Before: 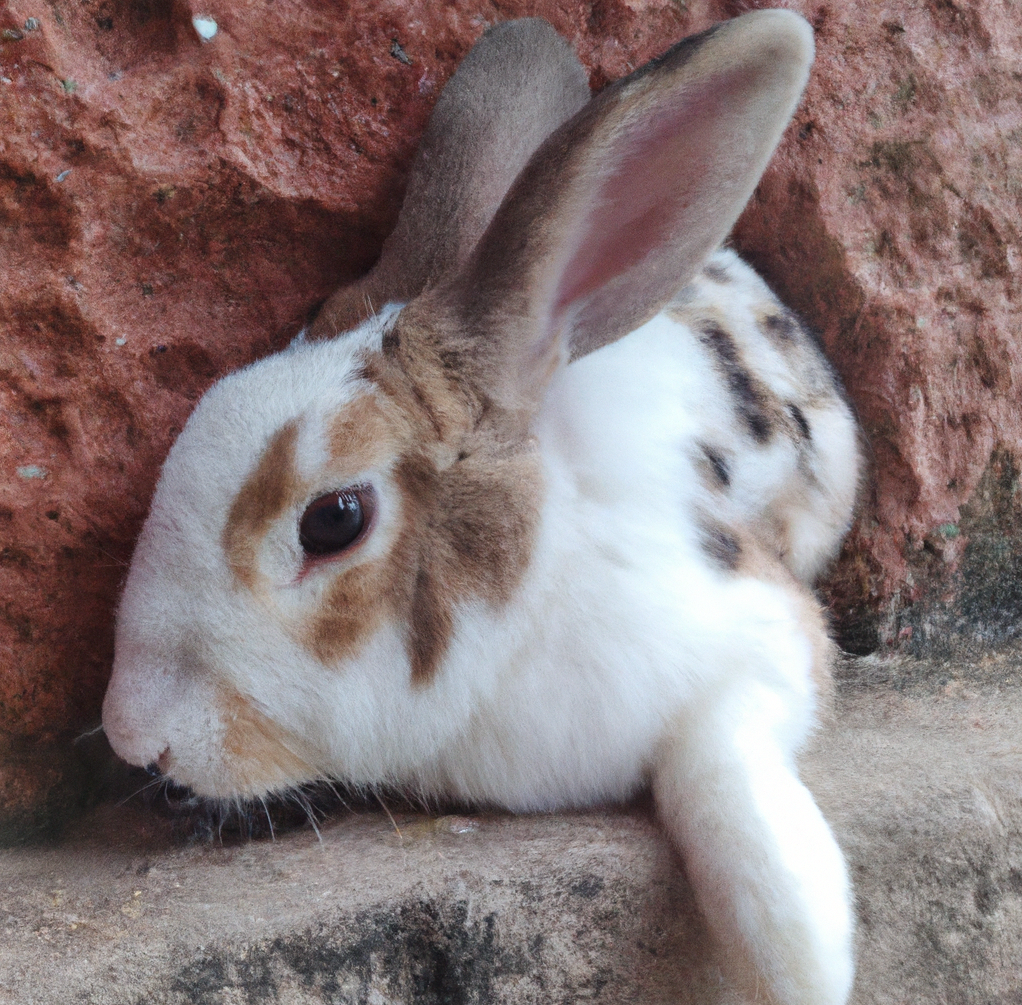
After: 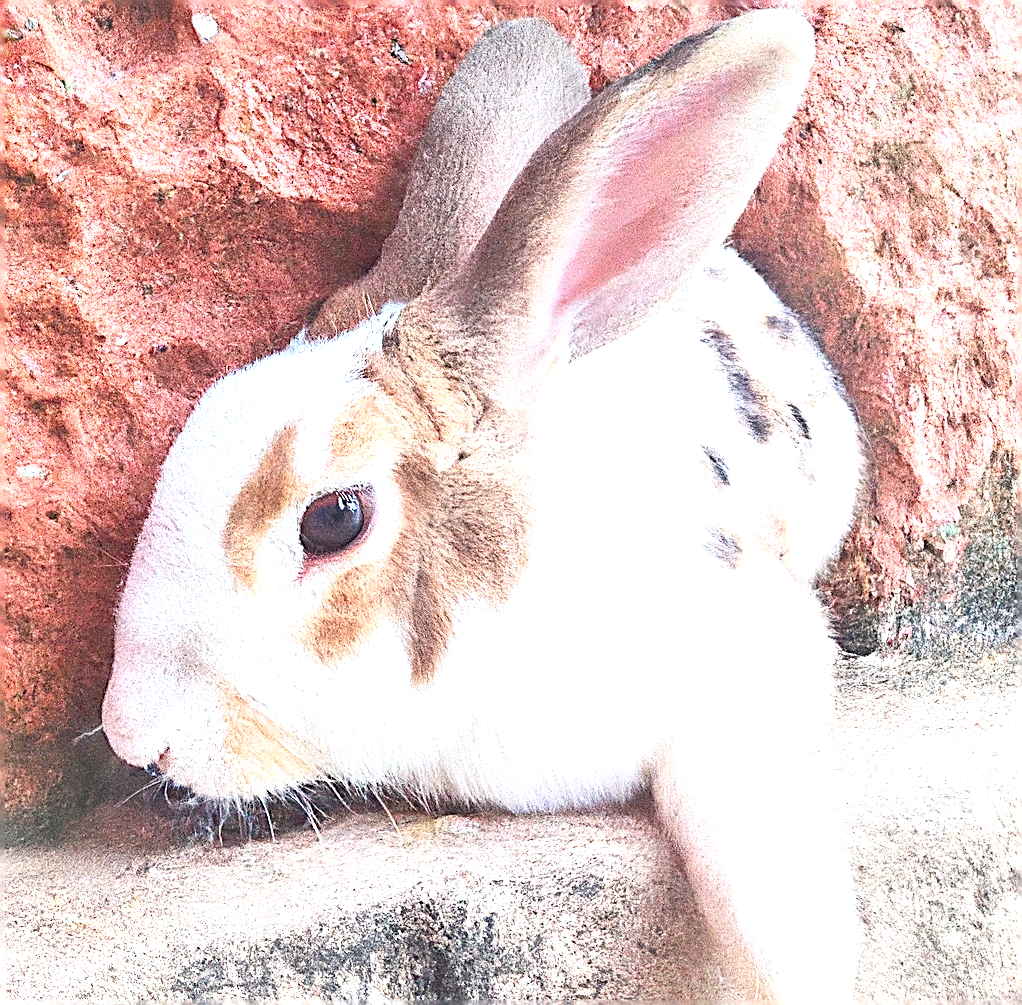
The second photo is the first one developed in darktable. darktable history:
levels: levels [0, 0.43, 0.984]
exposure: black level correction 0, exposure 1.75 EV, compensate exposure bias true, compensate highlight preservation false
sharpen: amount 2
contrast brightness saturation: contrast 0.15, brightness 0.05
